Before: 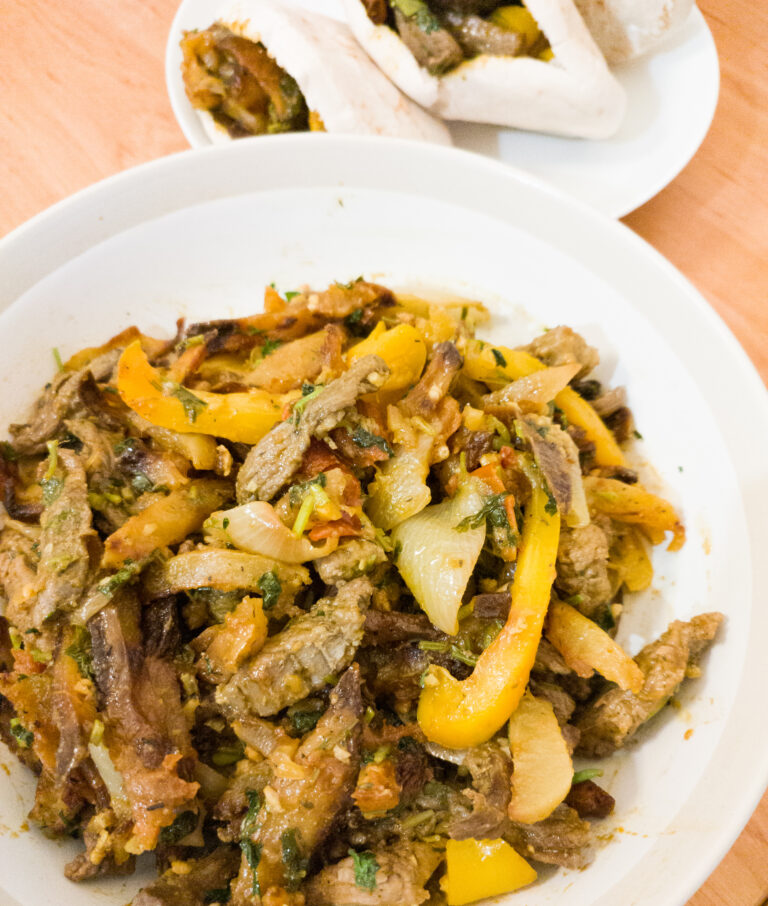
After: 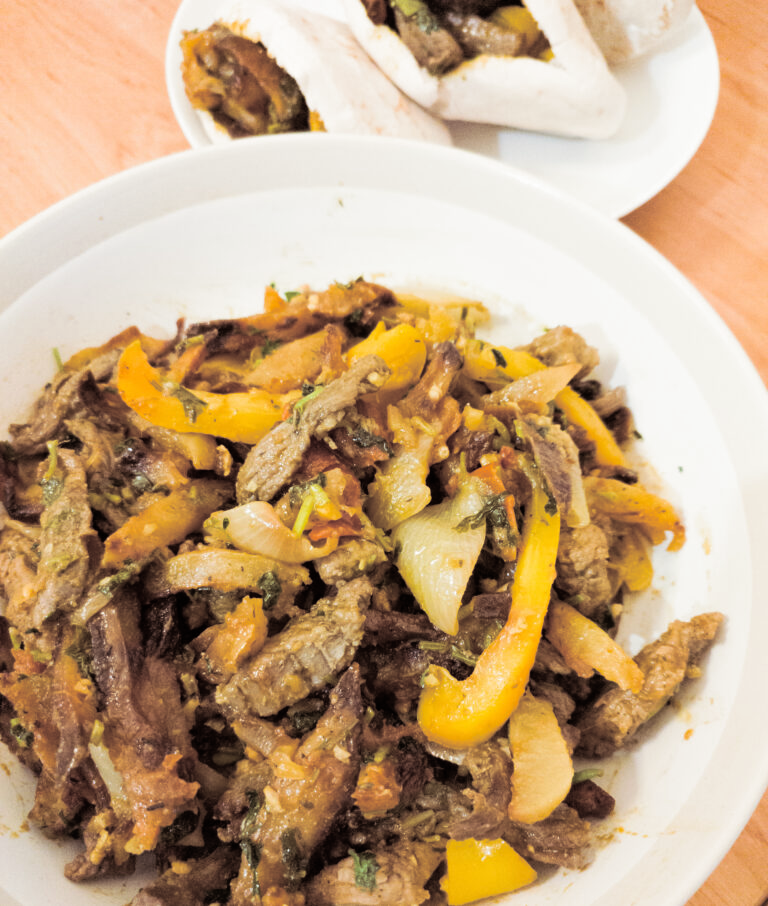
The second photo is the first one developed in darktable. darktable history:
rgb curve: curves: ch0 [(0, 0) (0.136, 0.078) (0.262, 0.245) (0.414, 0.42) (1, 1)], compensate middle gray true, preserve colors basic power
split-toning: shadows › saturation 0.24, highlights › hue 54°, highlights › saturation 0.24
